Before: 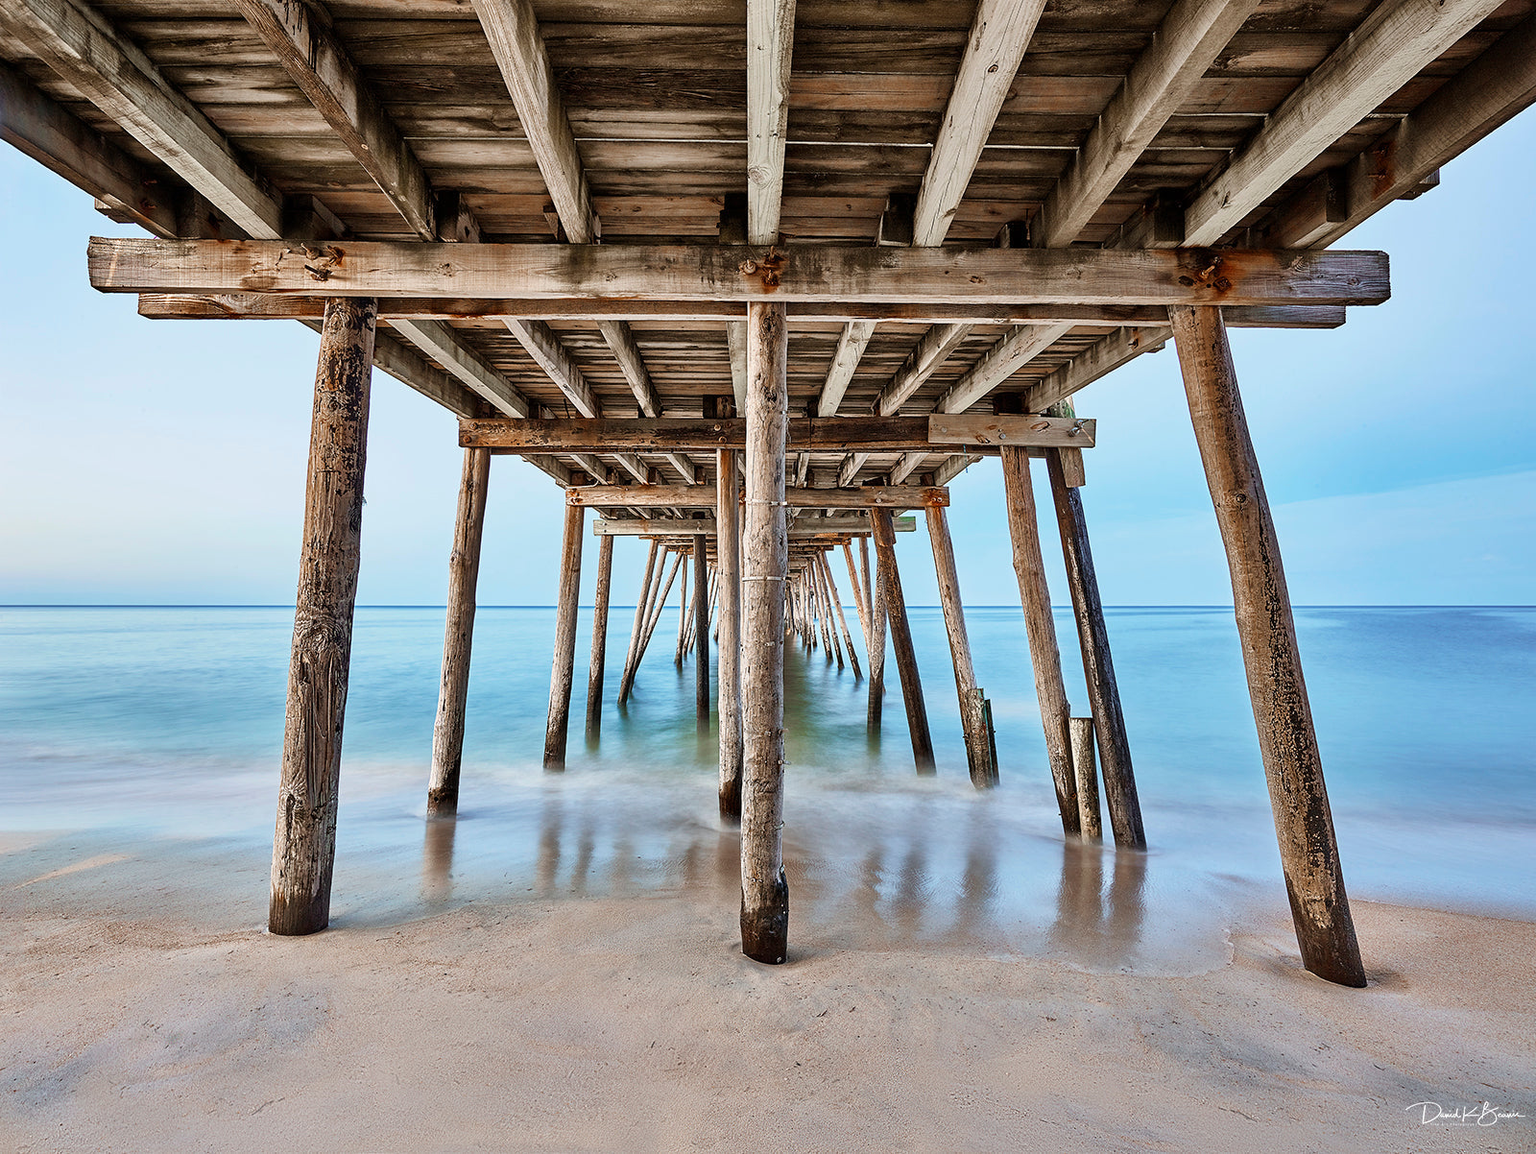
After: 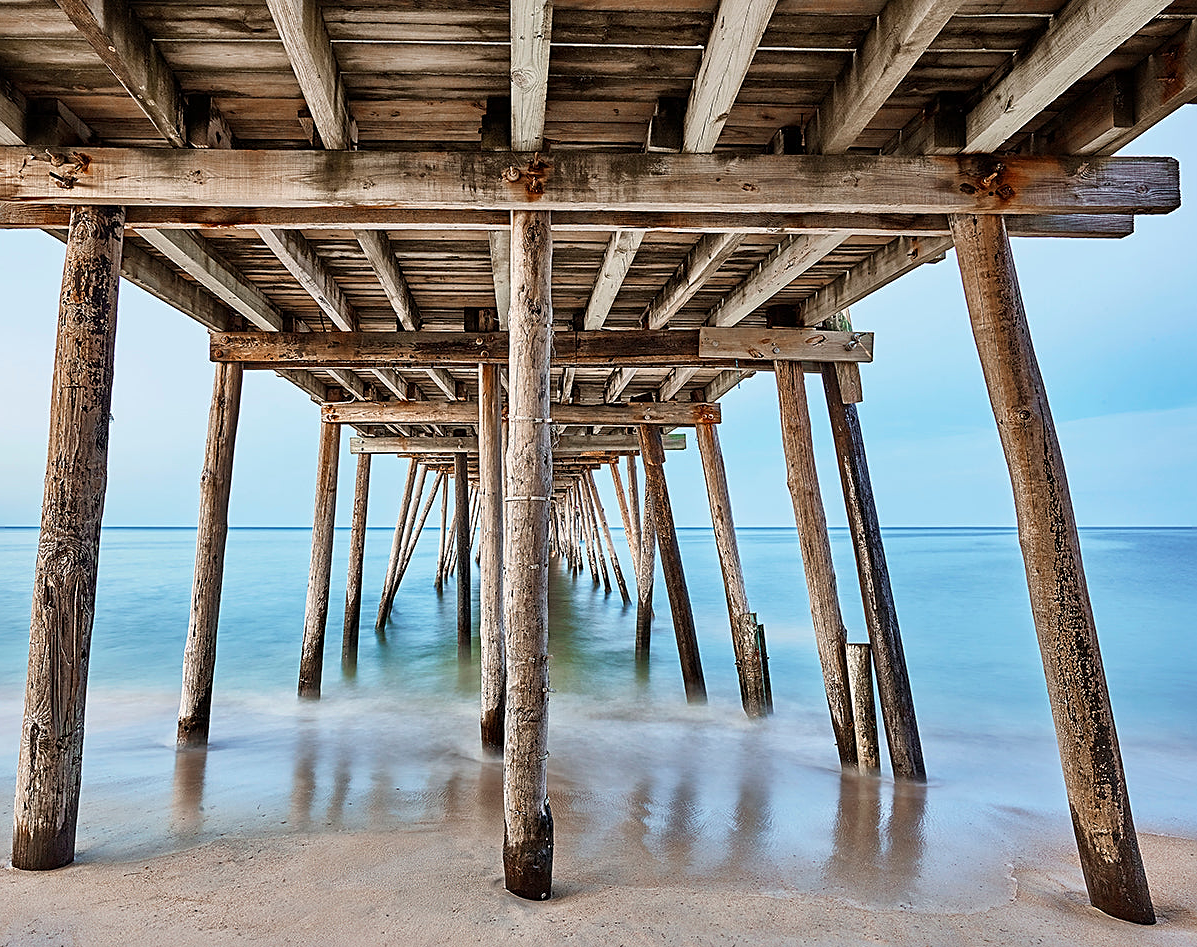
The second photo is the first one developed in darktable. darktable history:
sharpen: on, module defaults
crop: left 16.768%, top 8.653%, right 8.362%, bottom 12.485%
